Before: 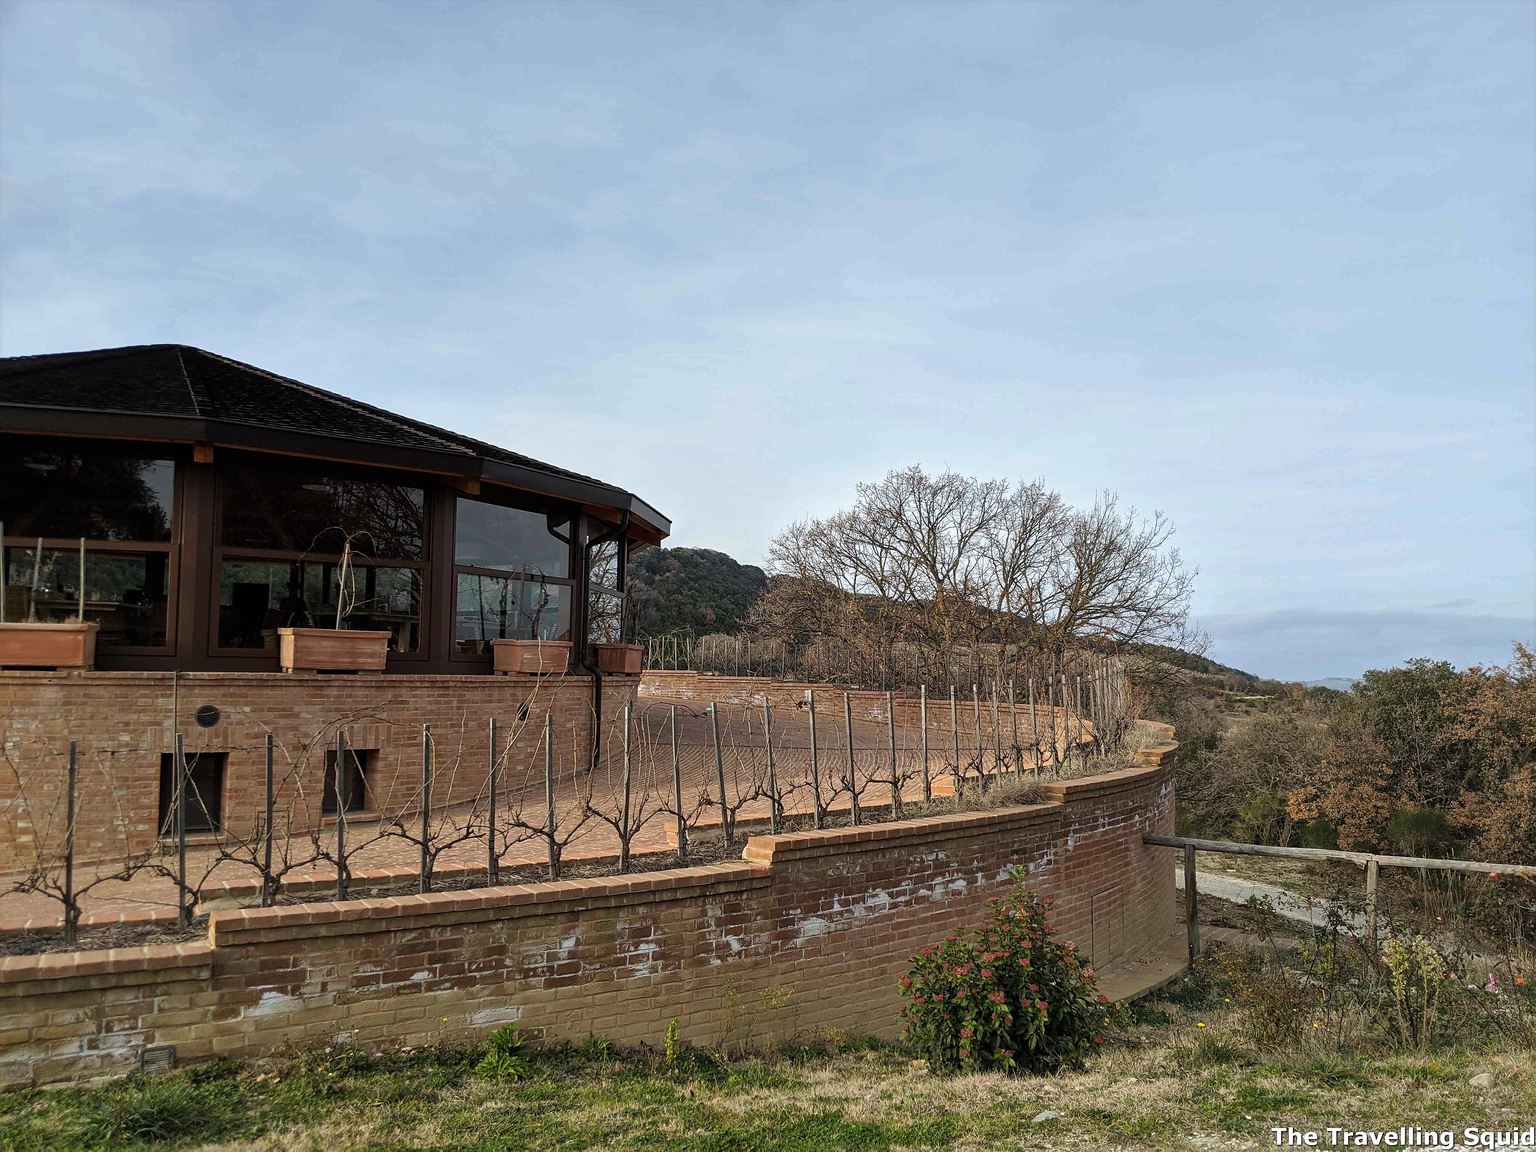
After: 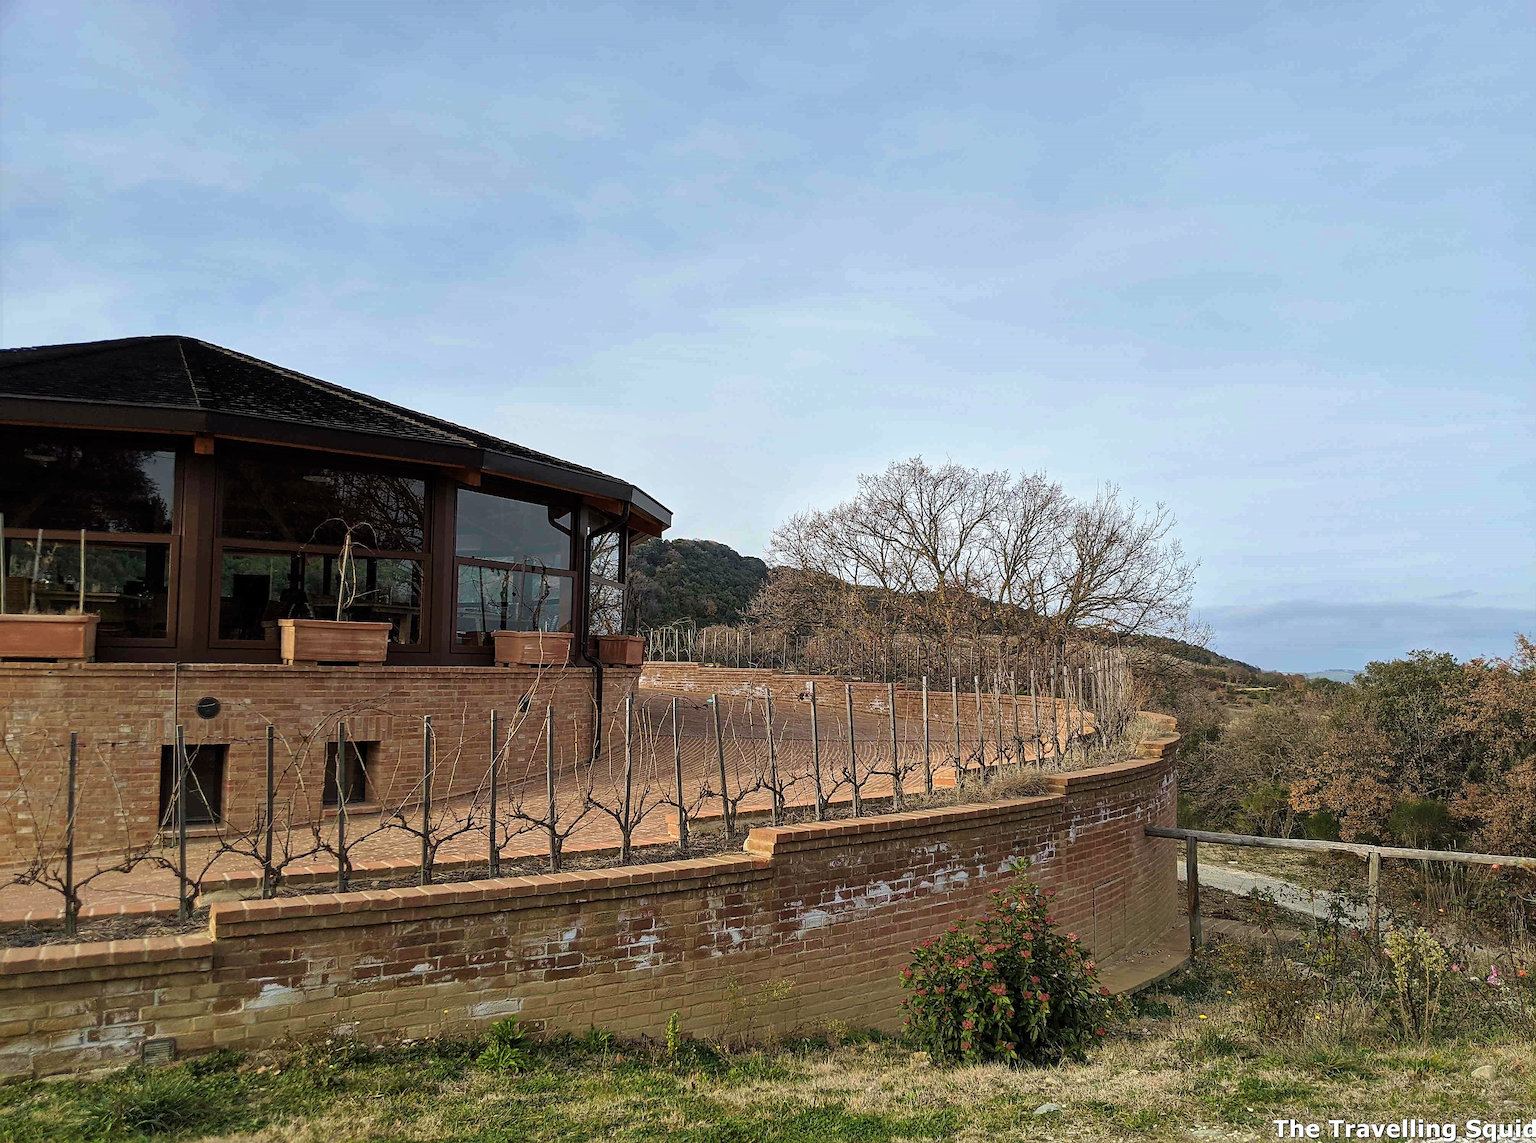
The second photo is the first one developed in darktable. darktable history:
sharpen: amount 0.218
crop: top 0.833%, right 0.109%
velvia: on, module defaults
